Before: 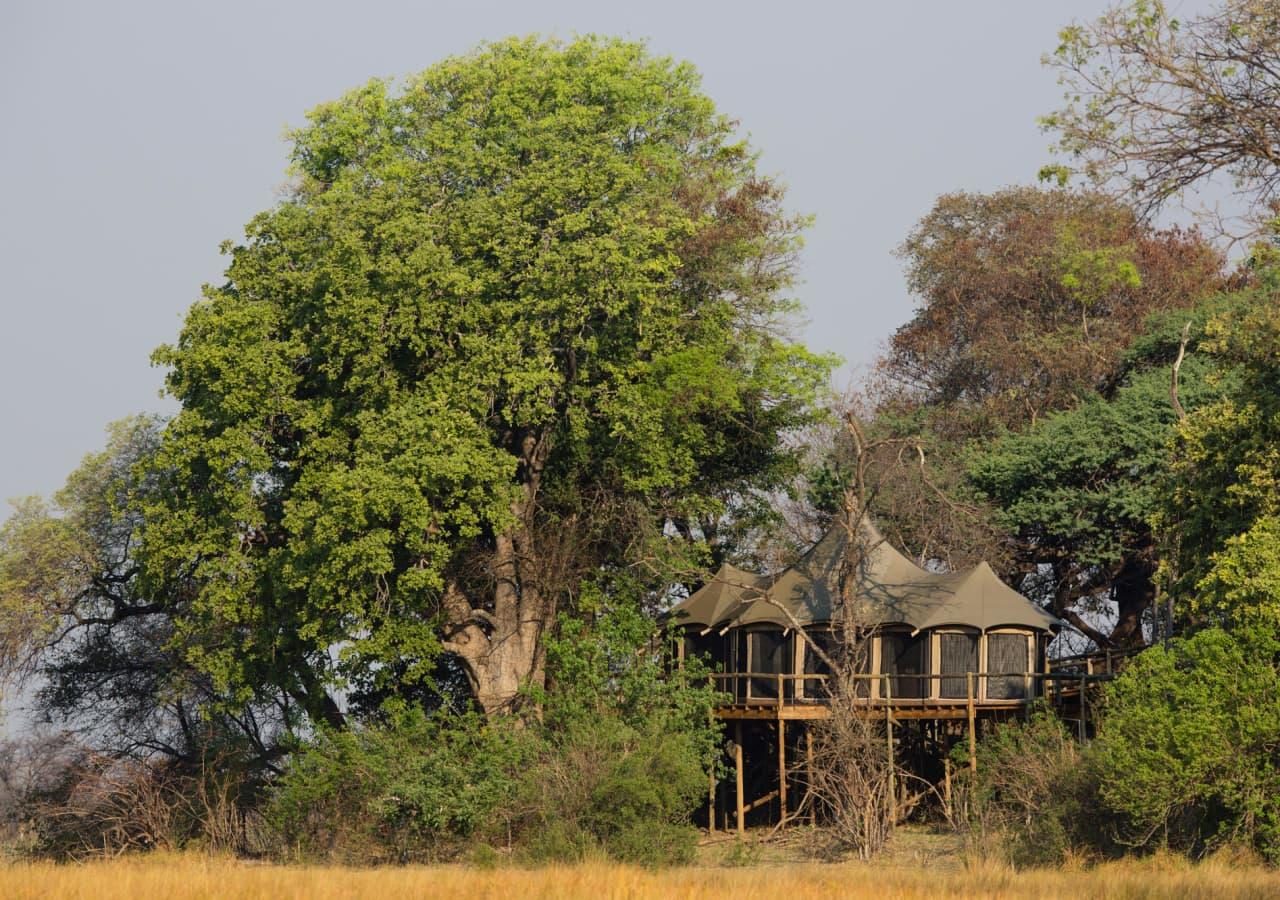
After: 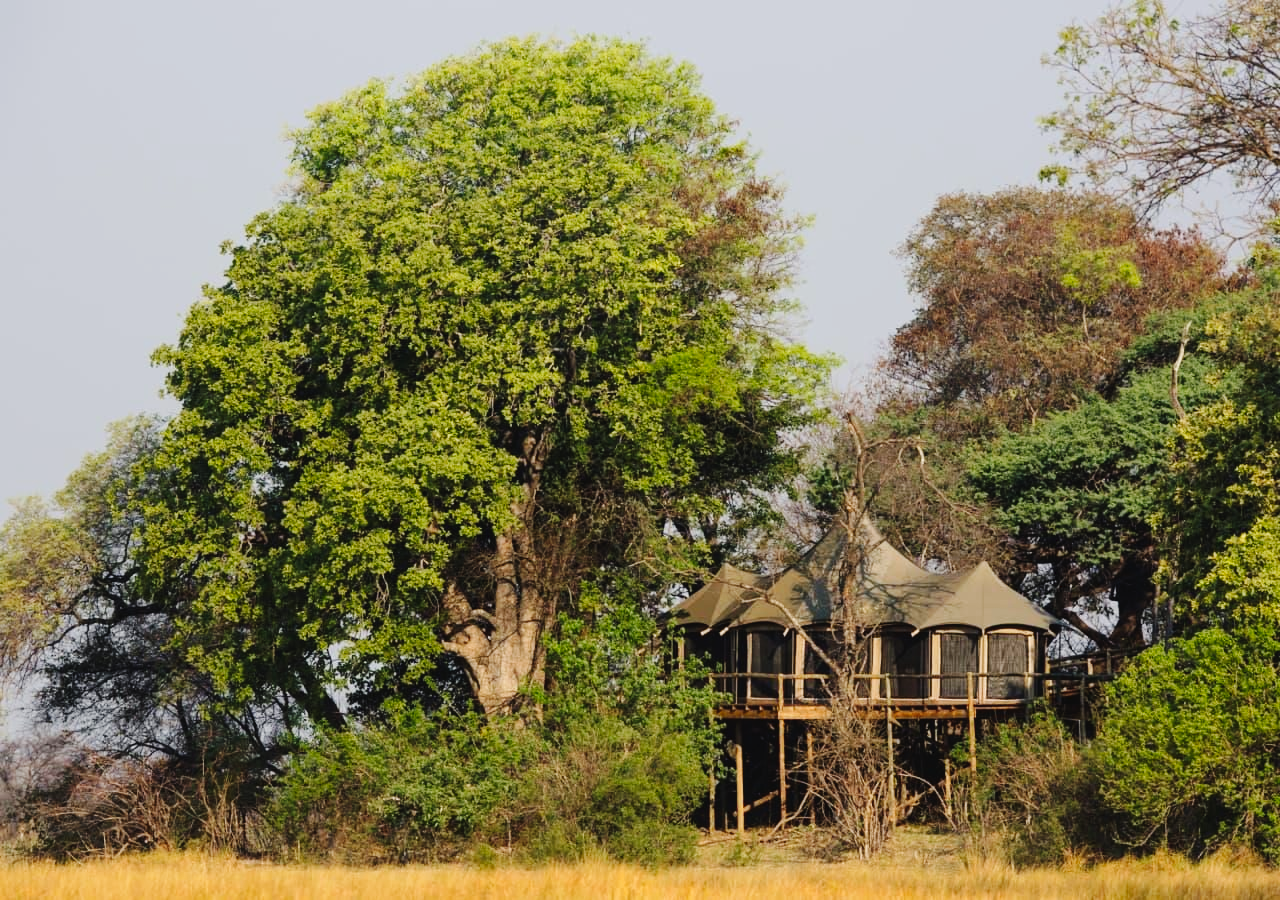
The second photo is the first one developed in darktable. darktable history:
tone curve: curves: ch0 [(0, 0) (0.003, 0.031) (0.011, 0.033) (0.025, 0.036) (0.044, 0.045) (0.069, 0.06) (0.1, 0.079) (0.136, 0.109) (0.177, 0.15) (0.224, 0.192) (0.277, 0.262) (0.335, 0.347) (0.399, 0.433) (0.468, 0.528) (0.543, 0.624) (0.623, 0.705) (0.709, 0.788) (0.801, 0.865) (0.898, 0.933) (1, 1)], preserve colors none
